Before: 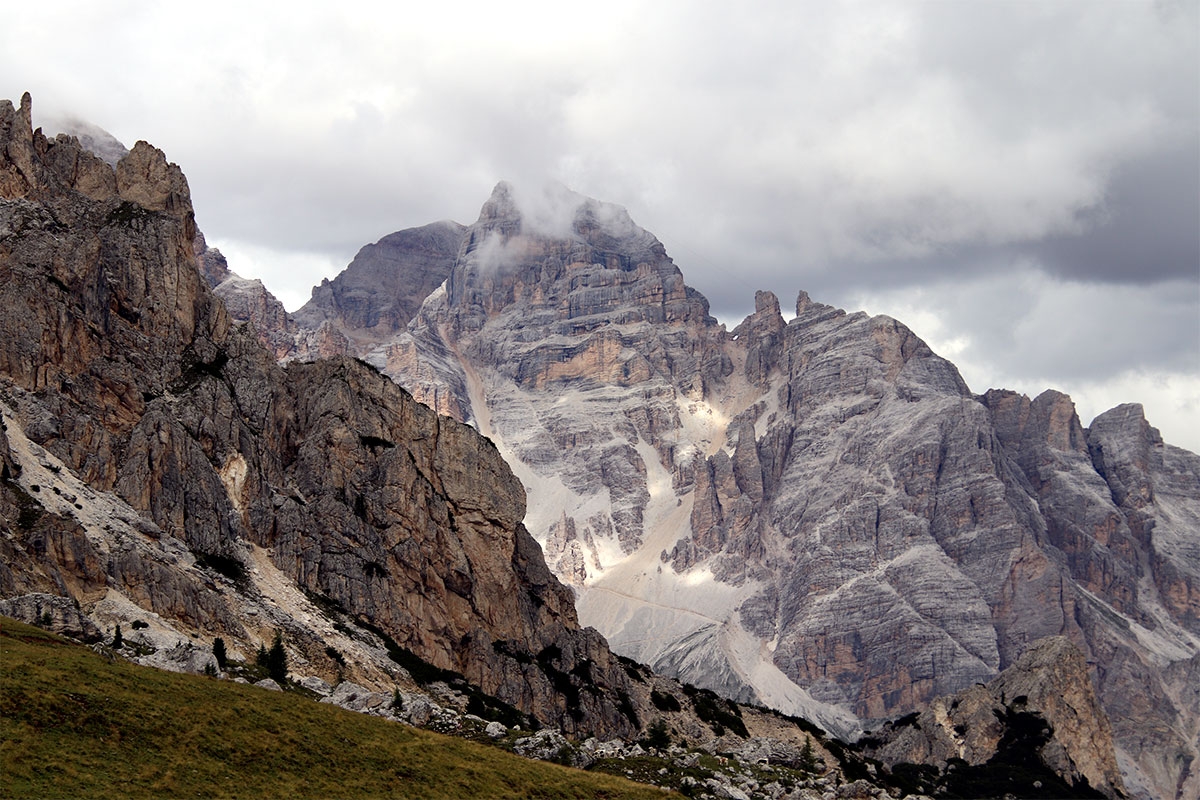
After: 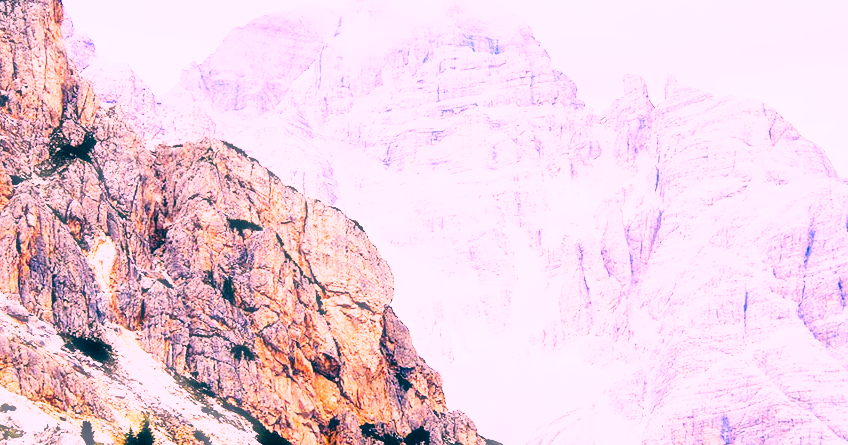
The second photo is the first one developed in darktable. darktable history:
crop: left 11.041%, top 27.216%, right 18.234%, bottom 17.147%
haze removal: strength -0.091, compatibility mode true, adaptive false
exposure: black level correction 0, exposure 1.288 EV, compensate highlight preservation false
color correction: highlights a* 16.83, highlights b* 0.293, shadows a* -14.75, shadows b* -14.34, saturation 1.48
base curve: curves: ch0 [(0, 0) (0.007, 0.004) (0.027, 0.03) (0.046, 0.07) (0.207, 0.54) (0.442, 0.872) (0.673, 0.972) (1, 1)], preserve colors none
tone equalizer: -8 EV -0.393 EV, -7 EV -0.39 EV, -6 EV -0.366 EV, -5 EV -0.235 EV, -3 EV 0.233 EV, -2 EV 0.325 EV, -1 EV 0.363 EV, +0 EV 0.441 EV
color balance rgb: linear chroma grading › global chroma 25.284%, perceptual saturation grading › global saturation 0.109%, global vibrance 15.845%, saturation formula JzAzBz (2021)
